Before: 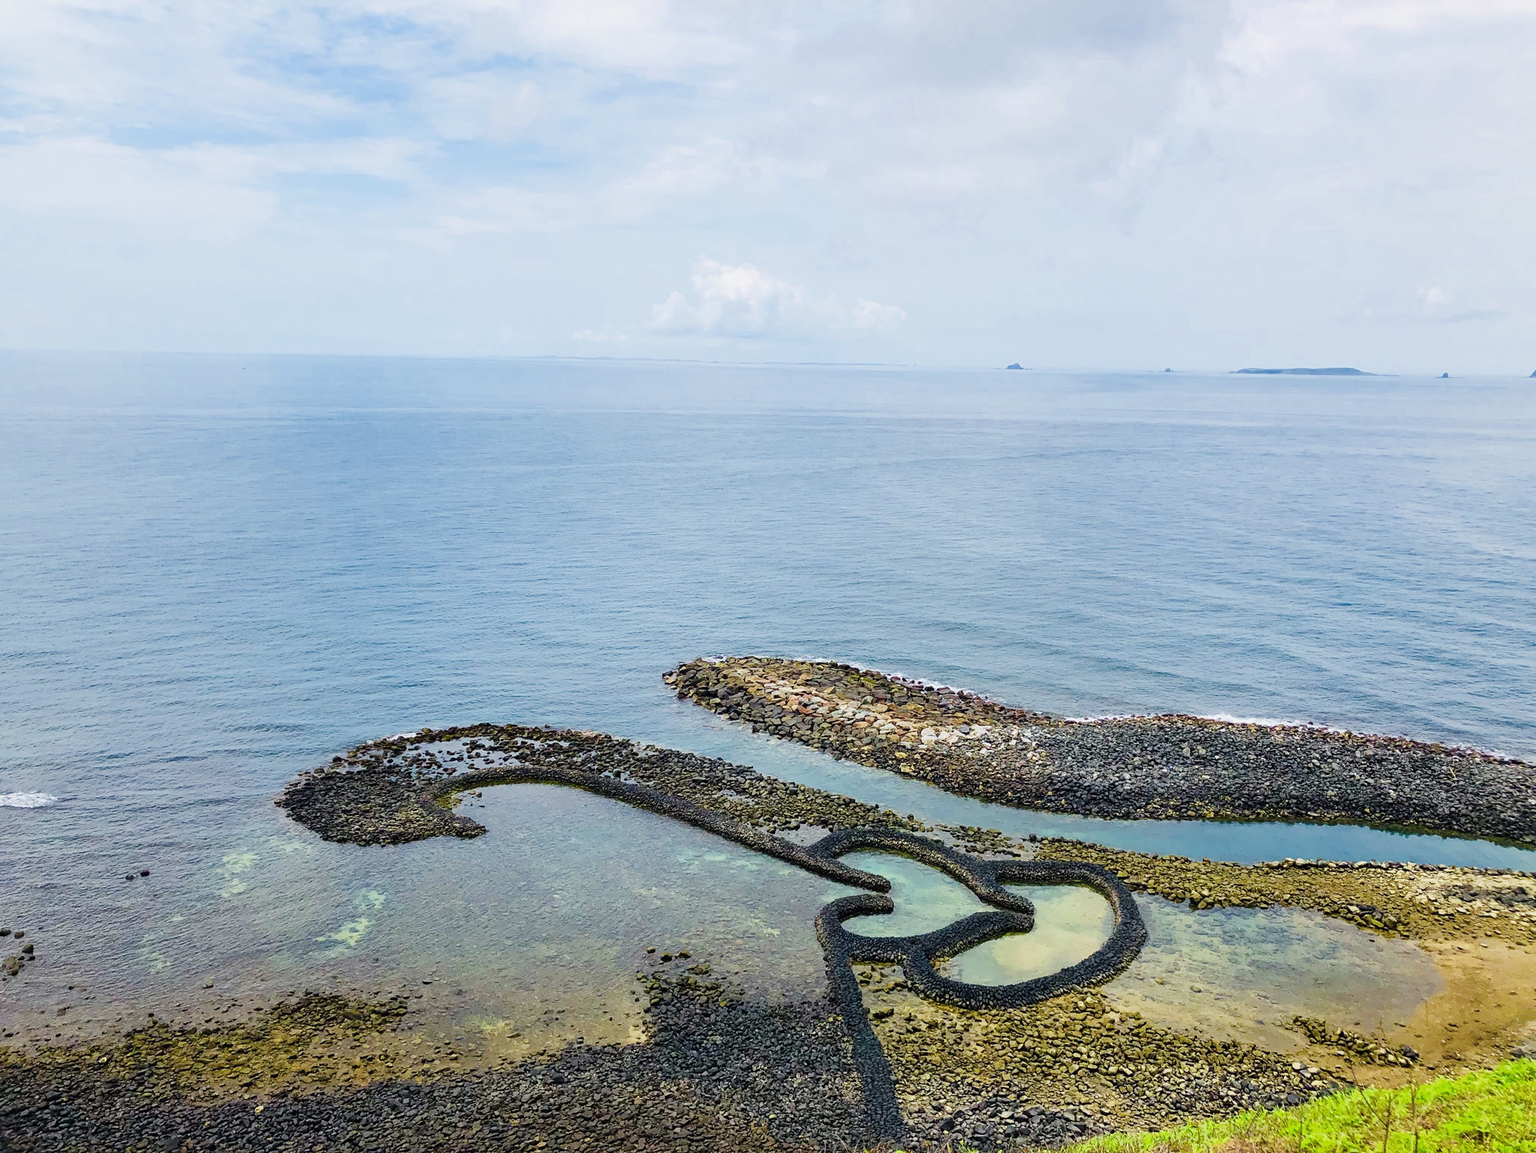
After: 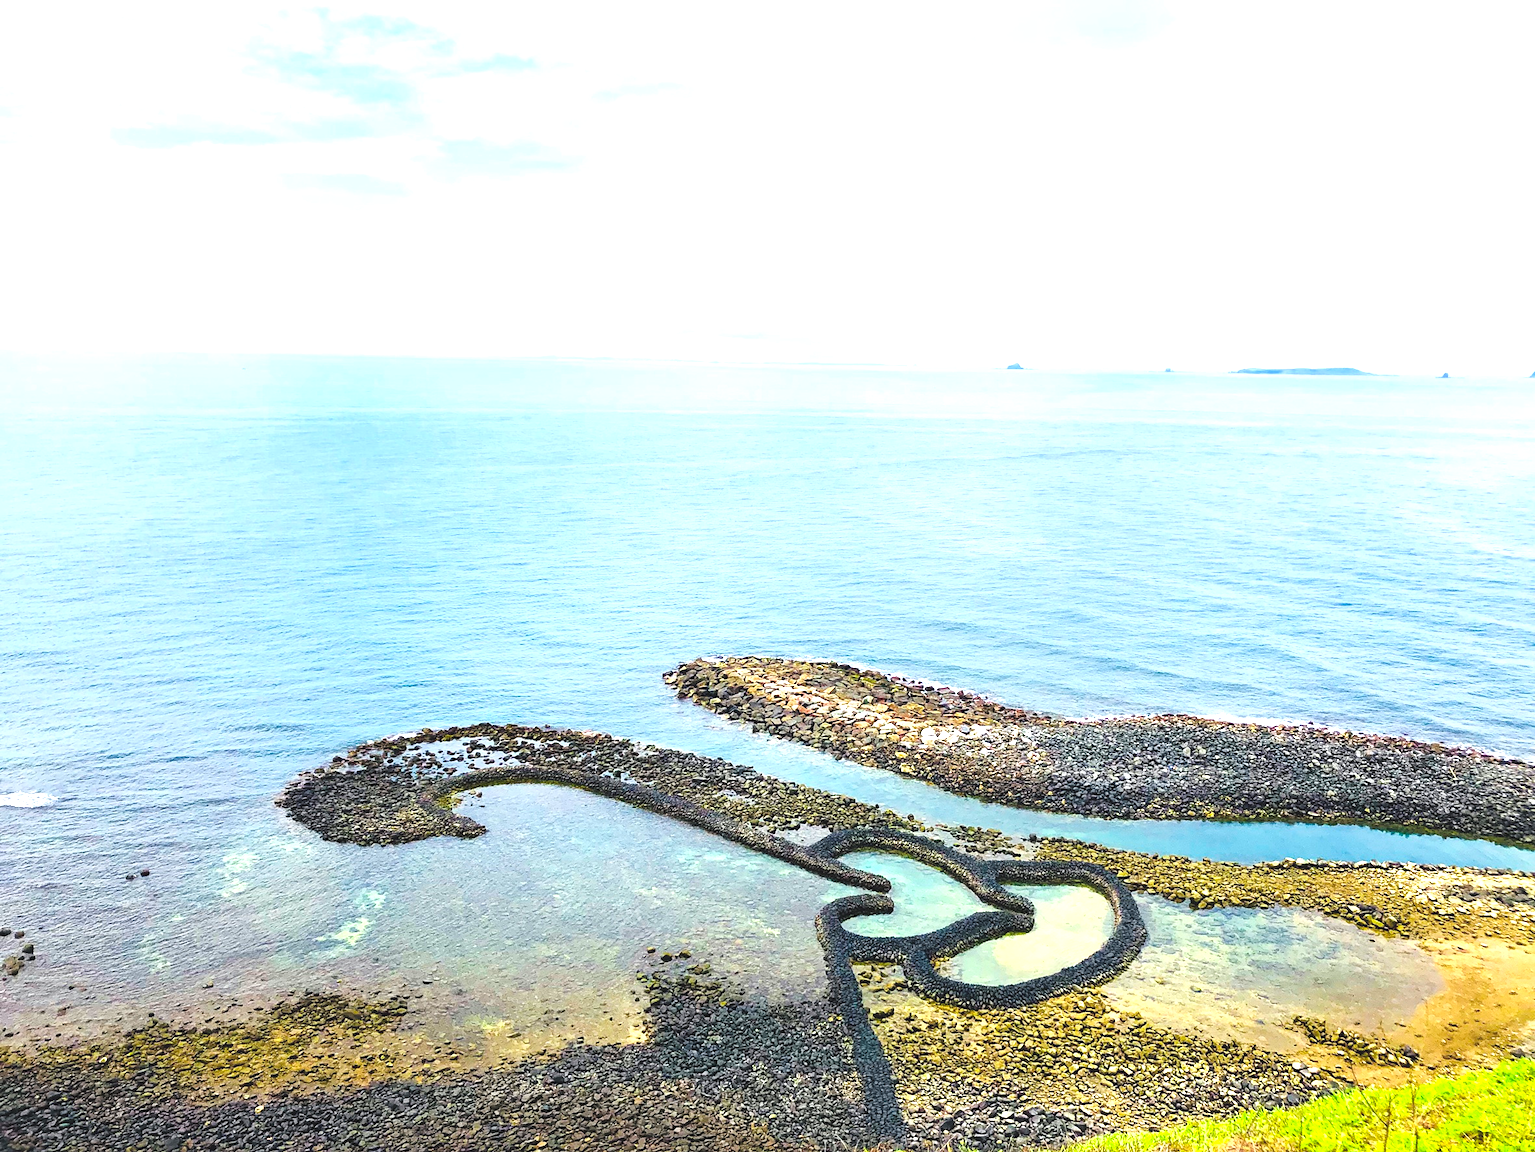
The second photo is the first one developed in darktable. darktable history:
exposure: black level correction -0.005, exposure 1.008 EV, compensate exposure bias true, compensate highlight preservation false
